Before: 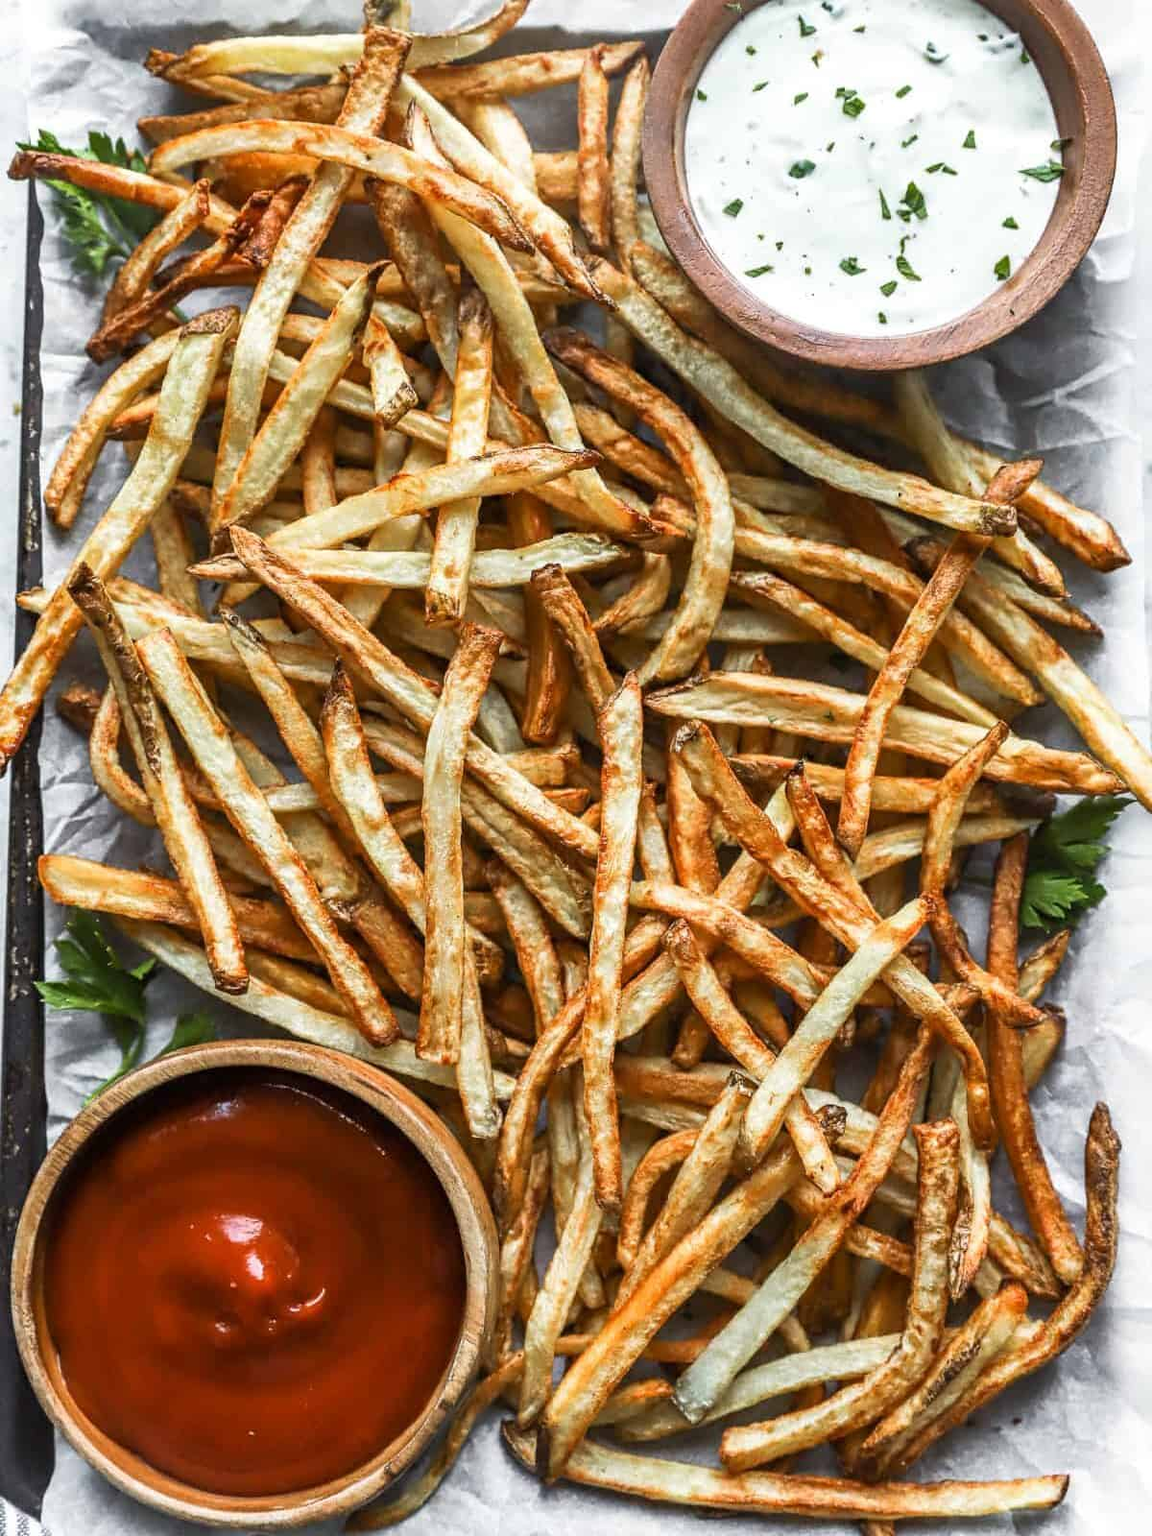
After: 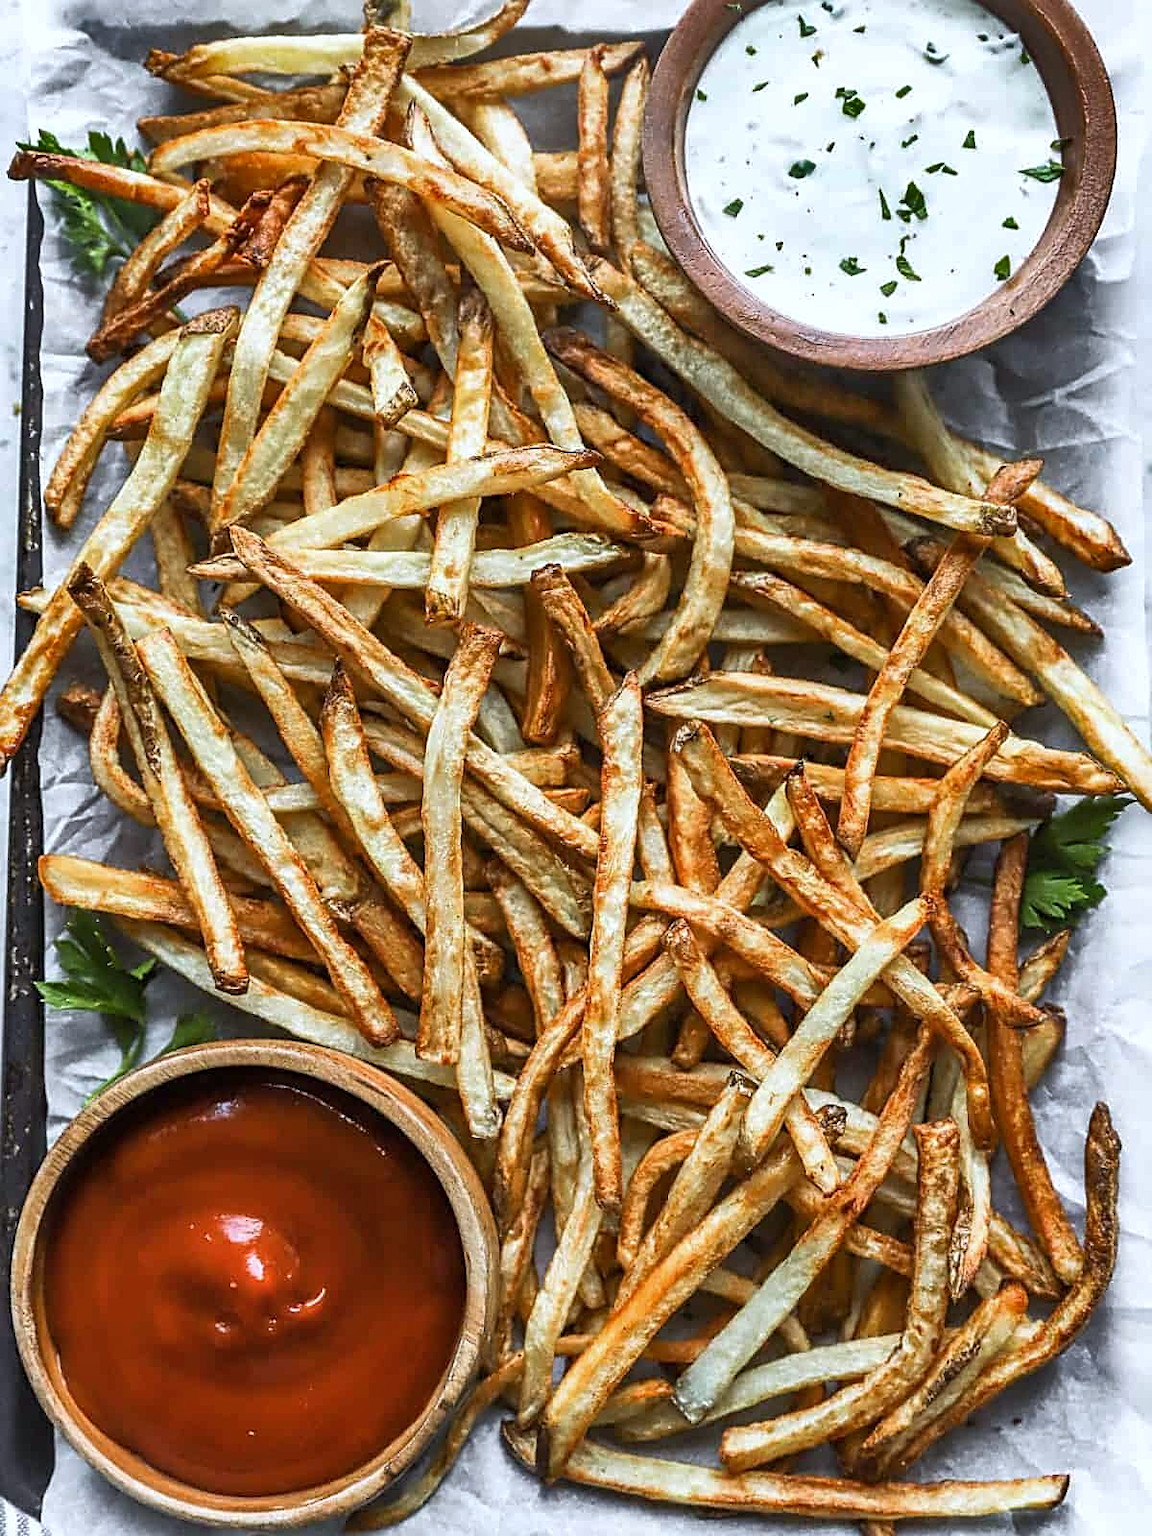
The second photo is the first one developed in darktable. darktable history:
sharpen: on, module defaults
white balance: red 0.967, blue 1.049
shadows and highlights: soften with gaussian
